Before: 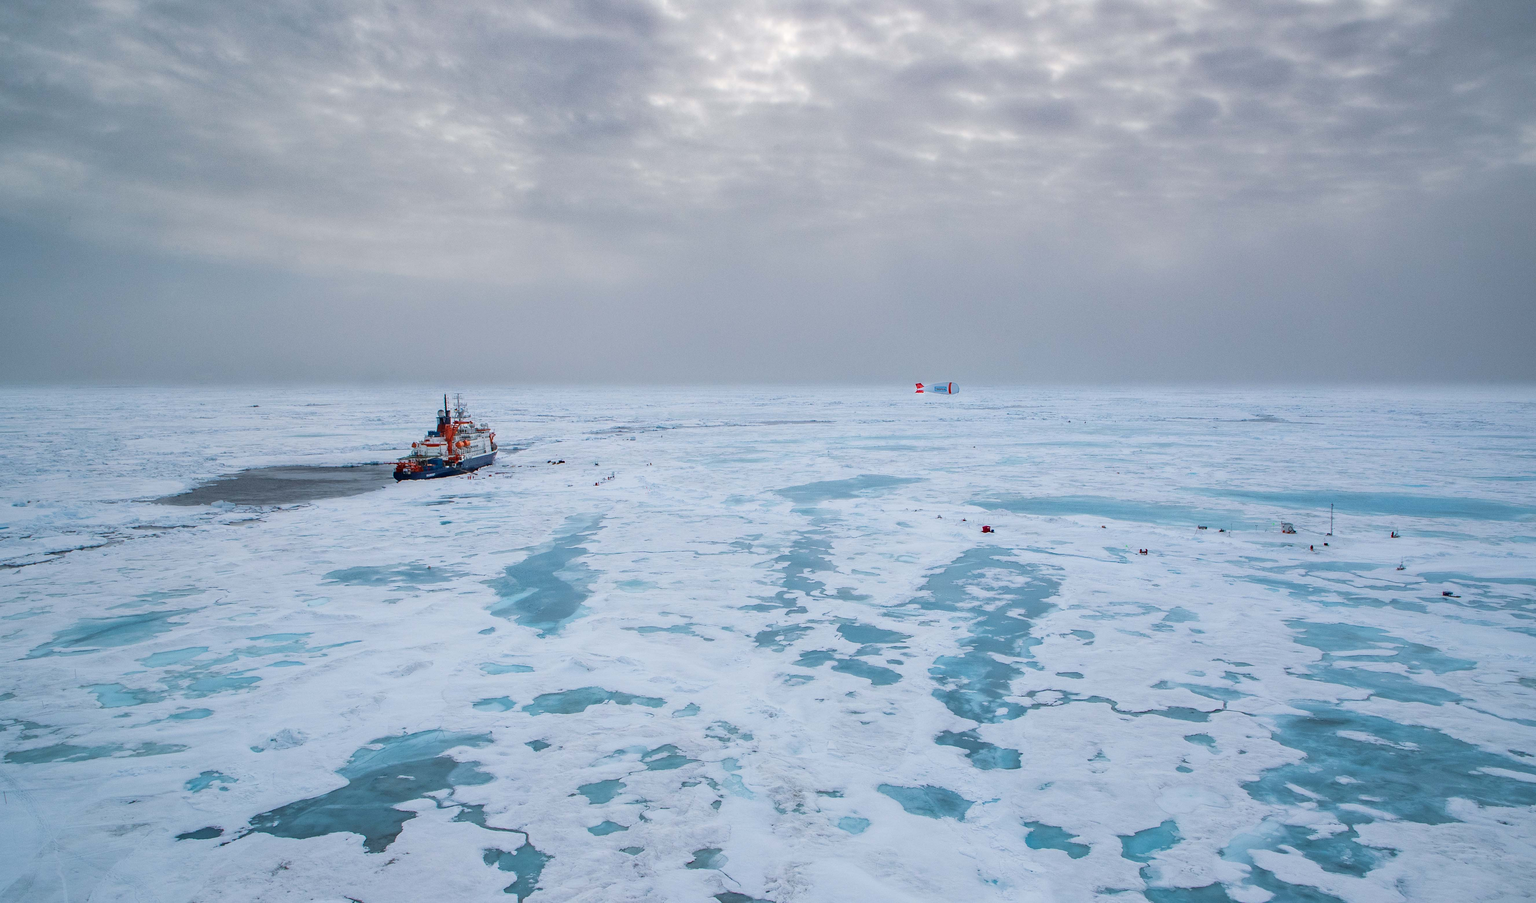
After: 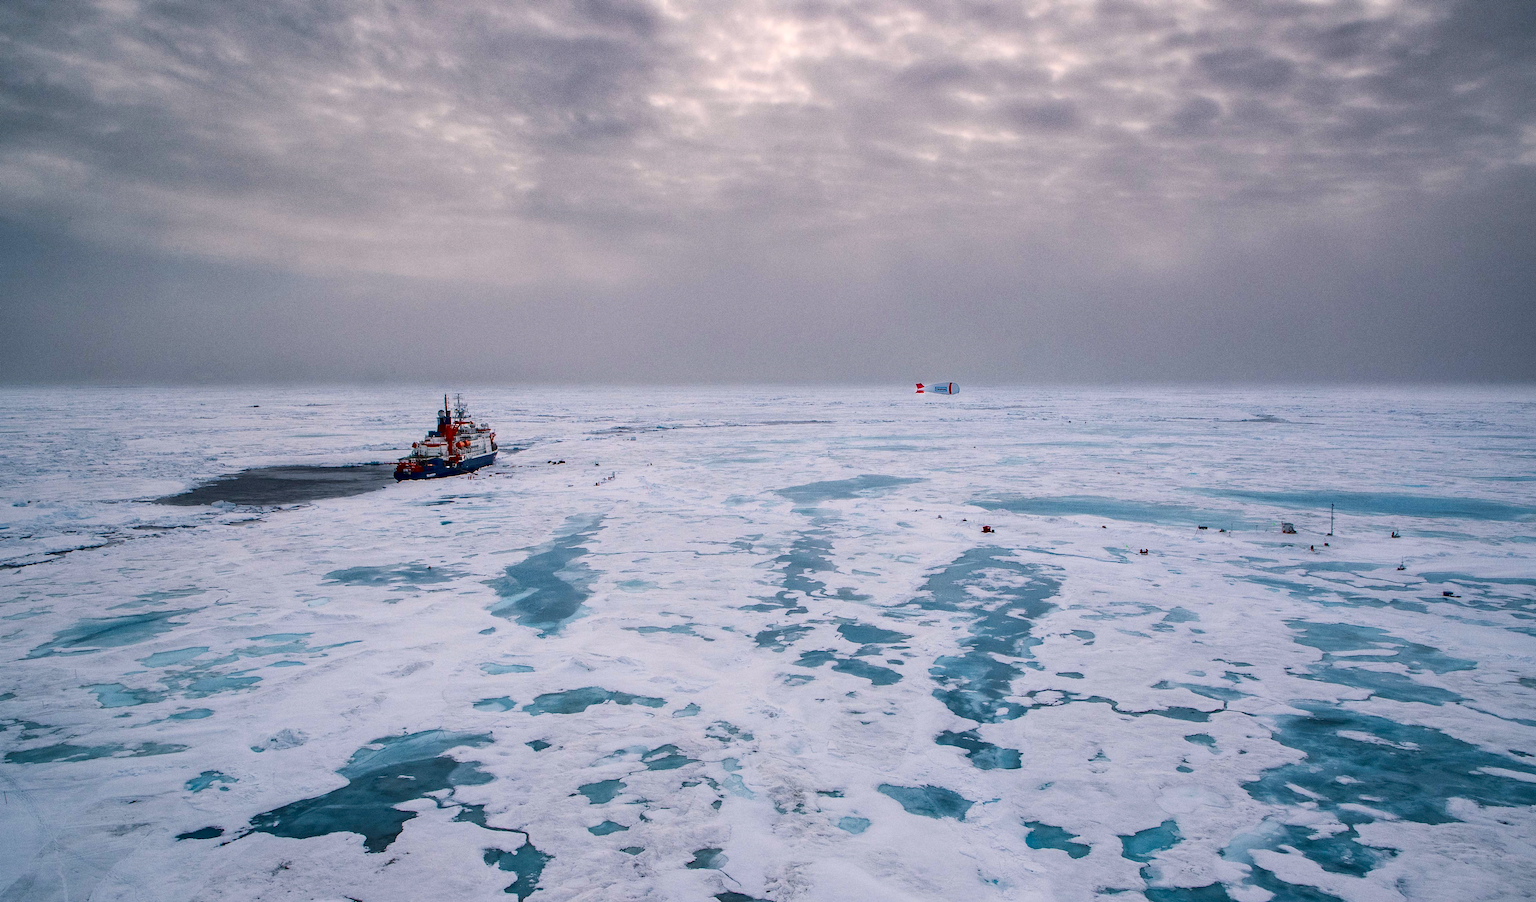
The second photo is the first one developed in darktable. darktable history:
contrast brightness saturation: contrast 0.19, brightness -0.24, saturation 0.11
color correction: highlights a* 7.34, highlights b* 4.37
grain: coarseness 0.09 ISO
sharpen: radius 5.325, amount 0.312, threshold 26.433
